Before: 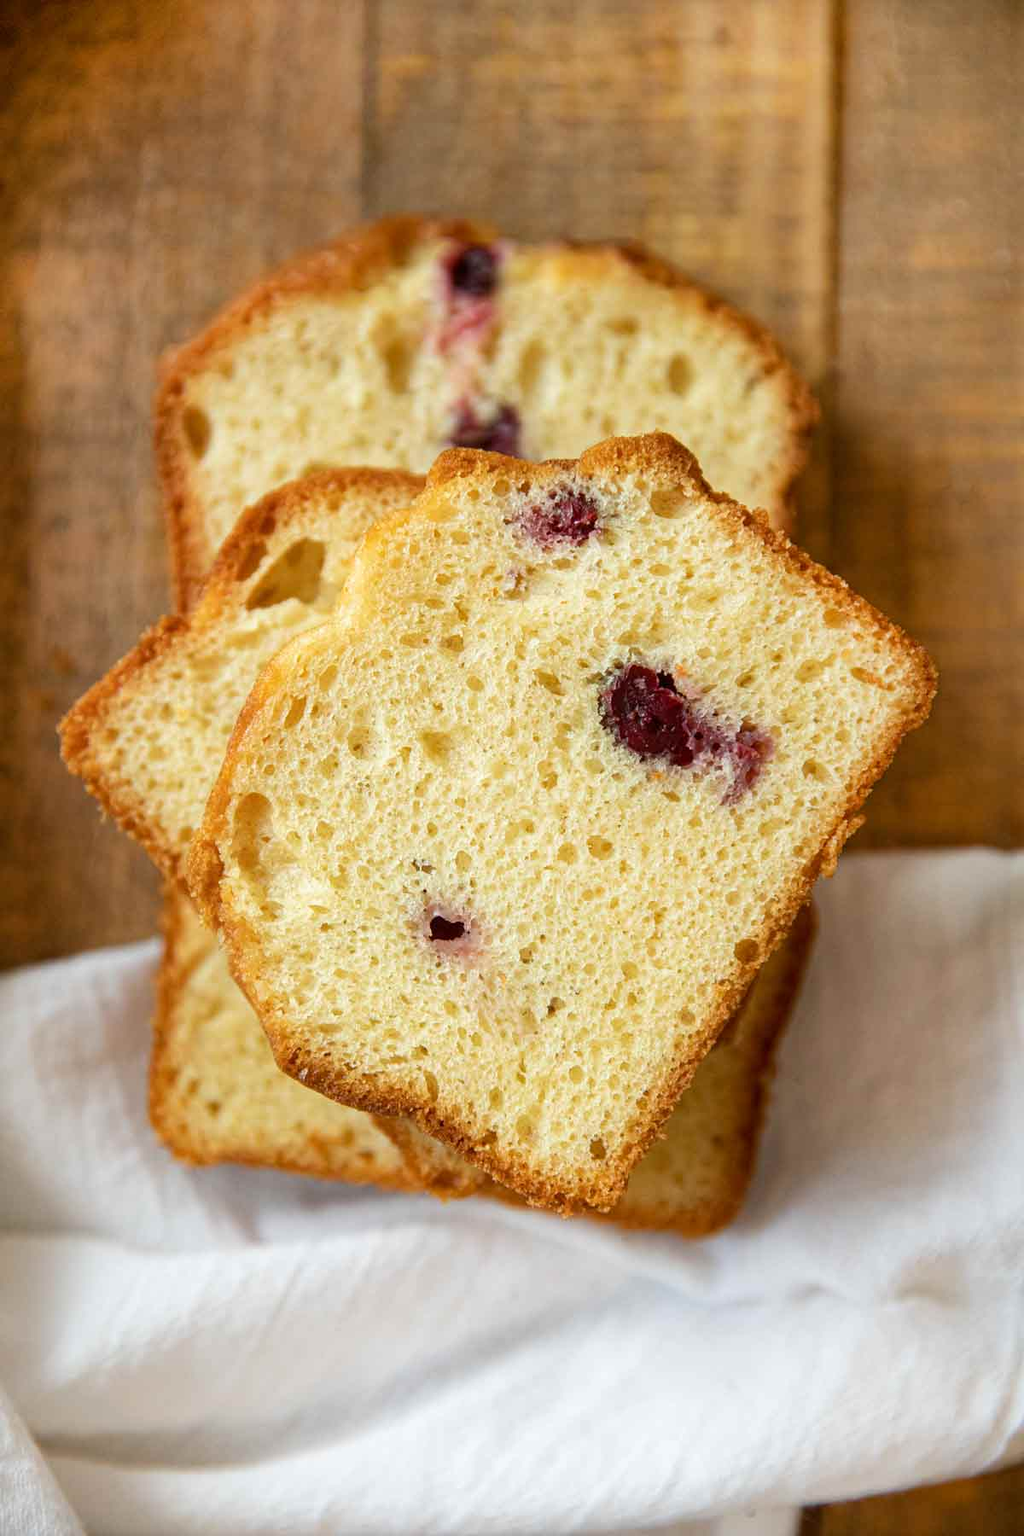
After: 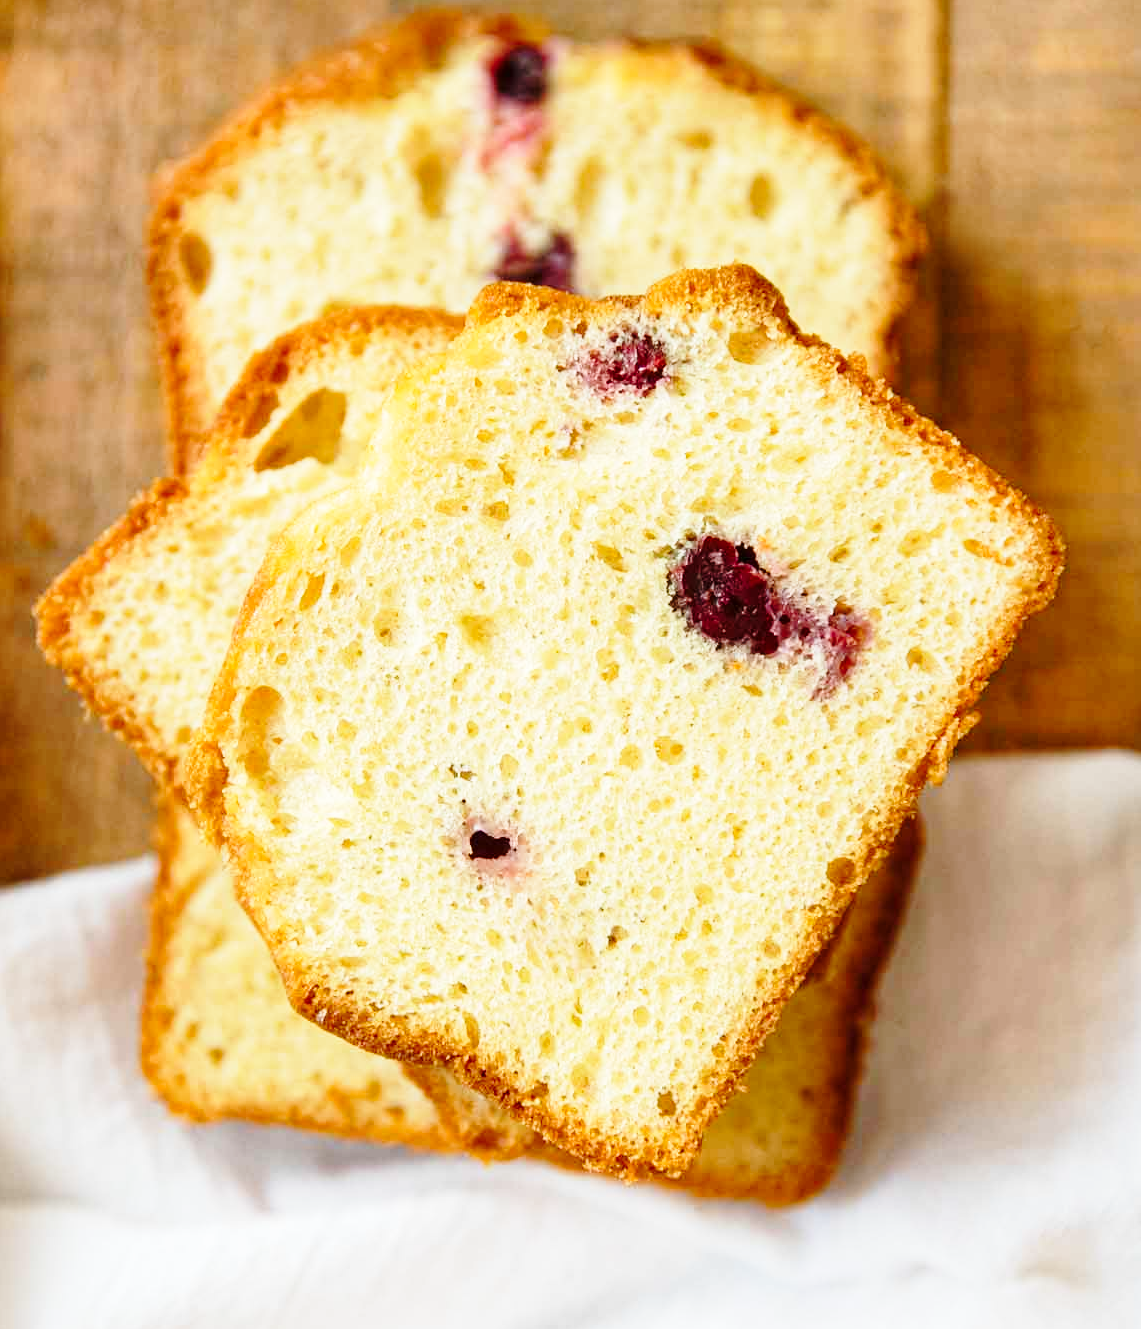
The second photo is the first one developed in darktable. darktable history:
tone equalizer: on, module defaults
crop and rotate: left 2.903%, top 13.539%, right 1.99%, bottom 12.573%
base curve: curves: ch0 [(0, 0) (0.028, 0.03) (0.121, 0.232) (0.46, 0.748) (0.859, 0.968) (1, 1)], preserve colors none
